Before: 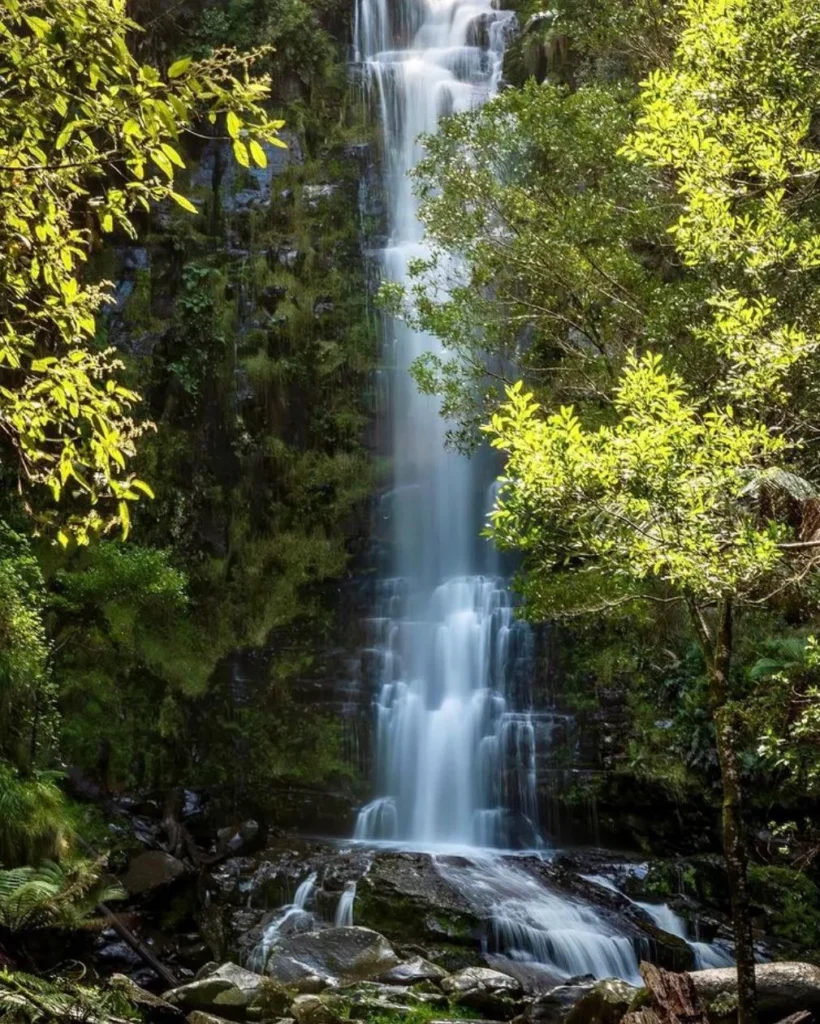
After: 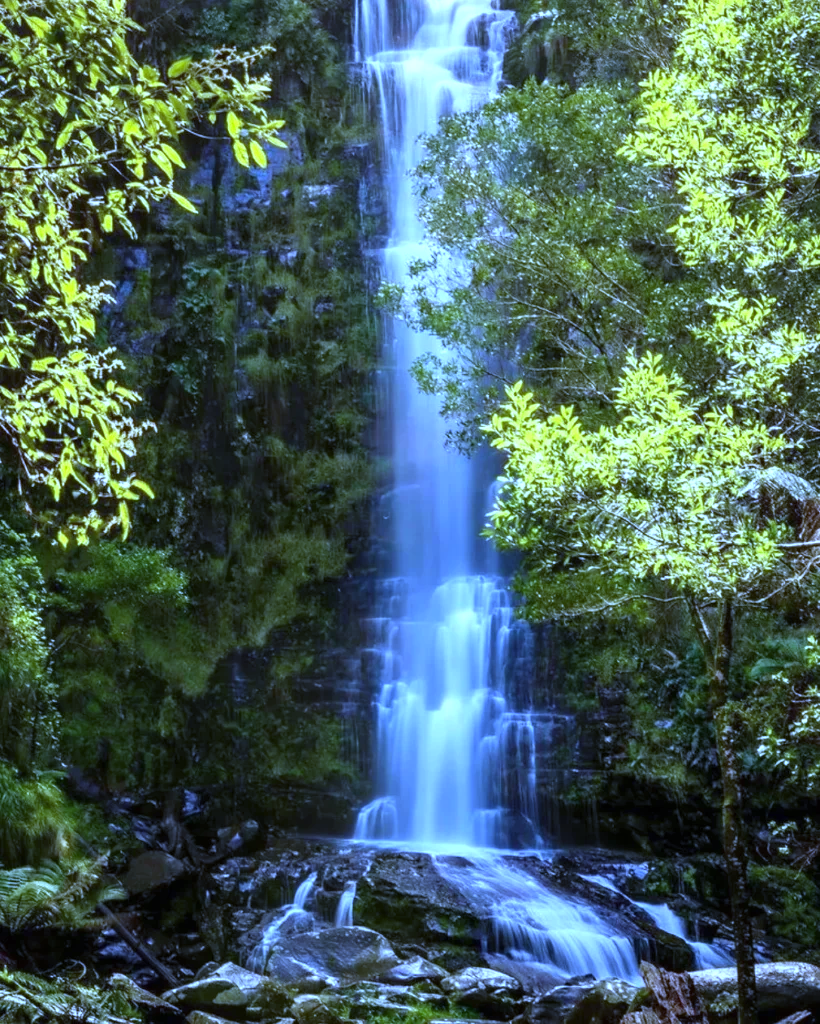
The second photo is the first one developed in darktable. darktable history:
exposure: black level correction 0, exposure 0.5 EV, compensate highlight preservation false
white balance: red 0.766, blue 1.537
